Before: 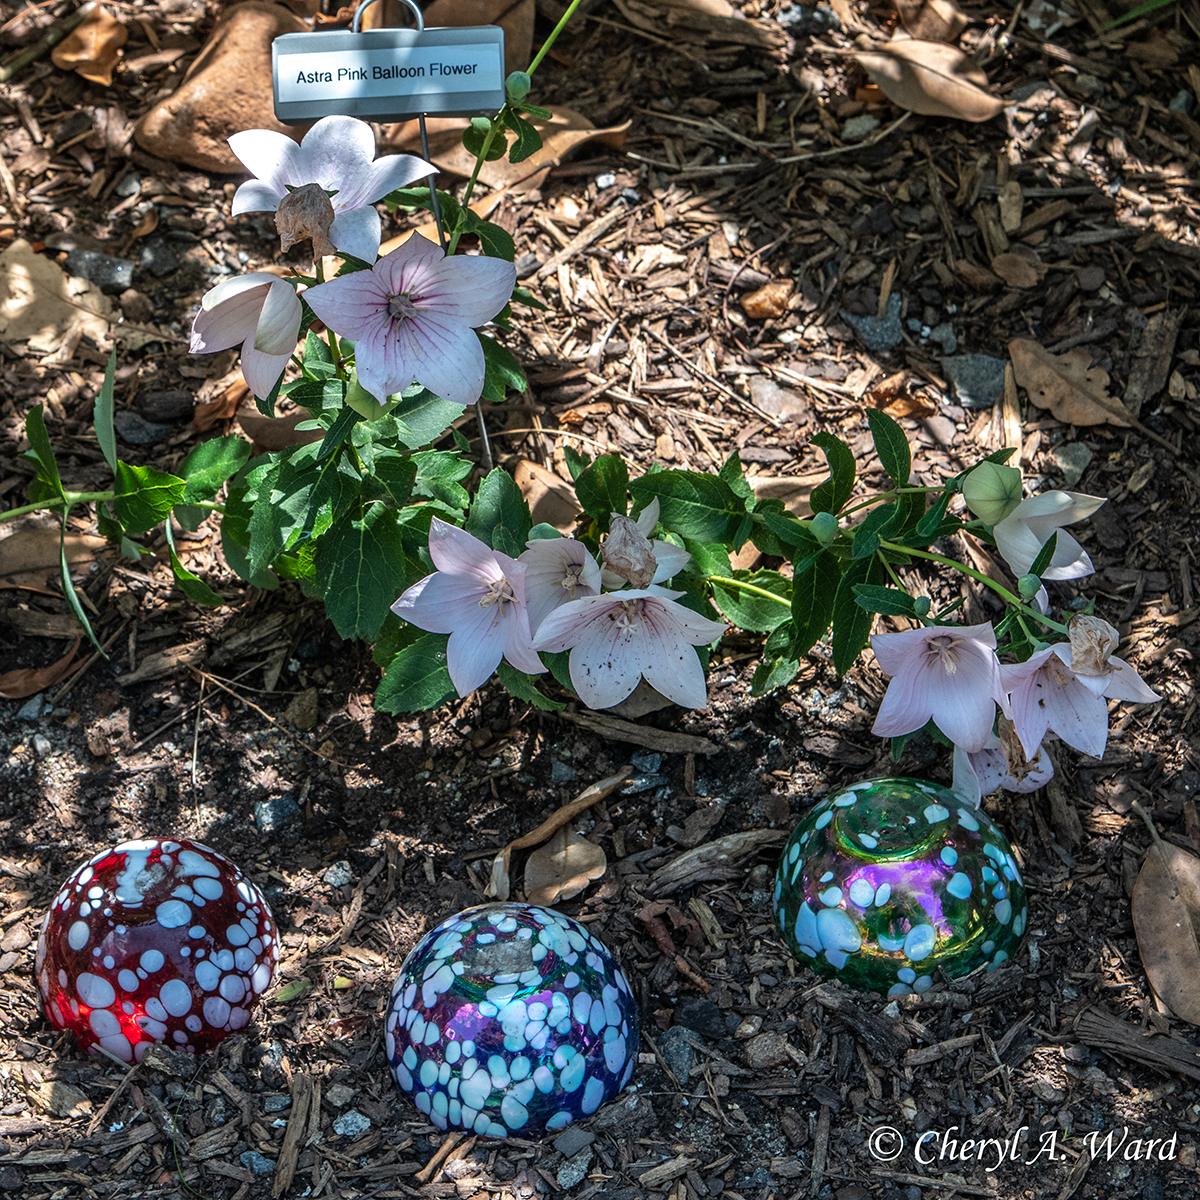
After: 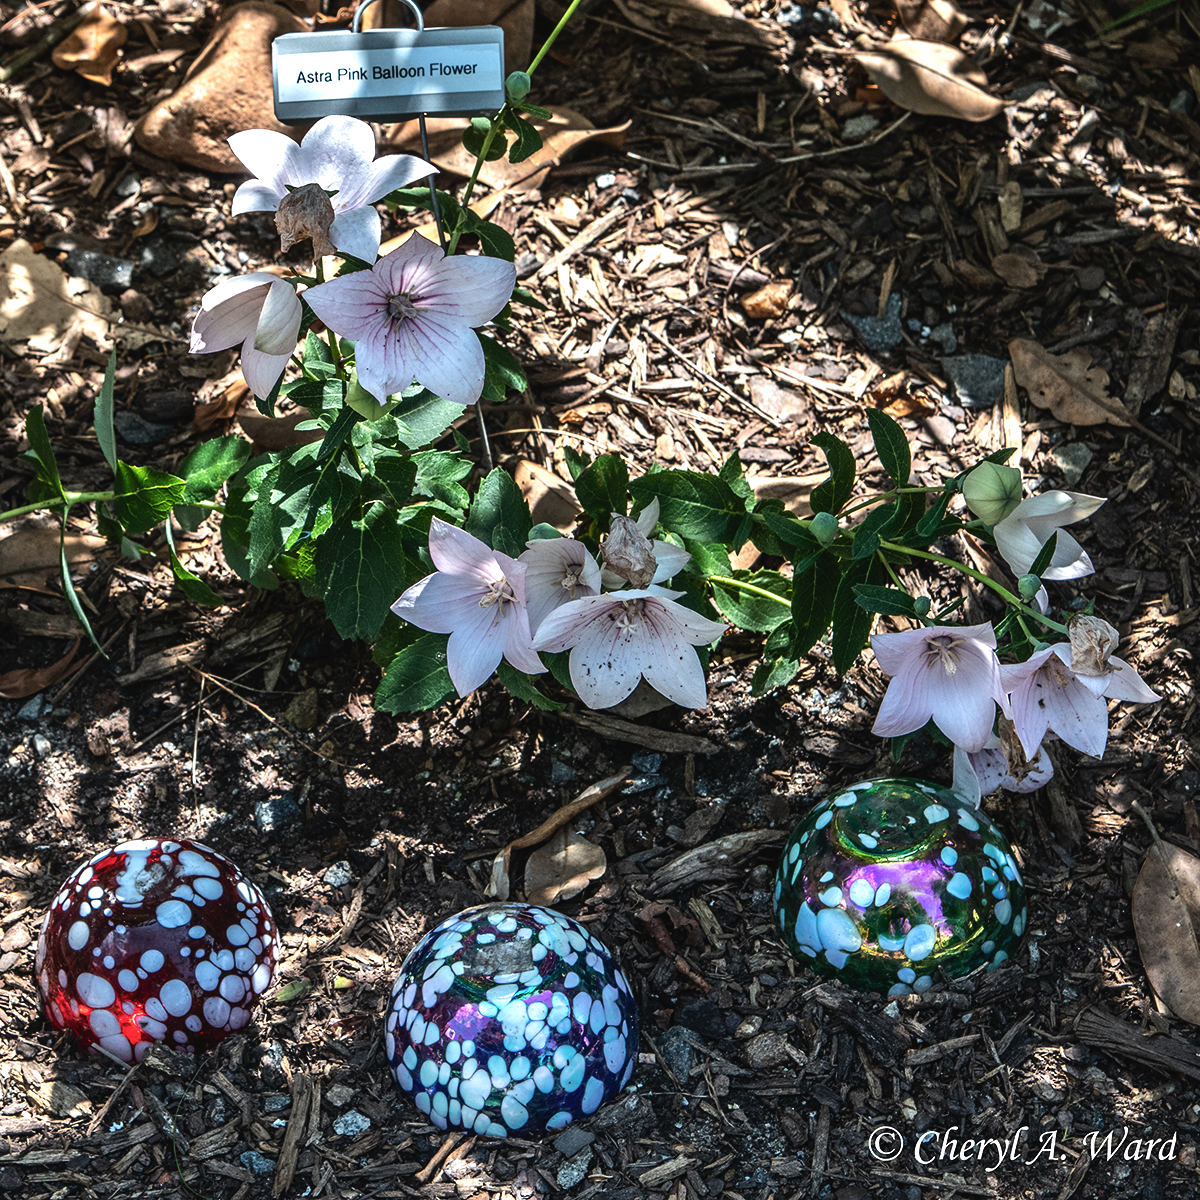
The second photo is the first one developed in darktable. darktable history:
tone equalizer: -8 EV -0.735 EV, -7 EV -0.726 EV, -6 EV -0.609 EV, -5 EV -0.374 EV, -3 EV 0.386 EV, -2 EV 0.6 EV, -1 EV 0.674 EV, +0 EV 0.746 EV, edges refinement/feathering 500, mask exposure compensation -1.57 EV, preserve details no
contrast brightness saturation: contrast -0.073, brightness -0.043, saturation -0.112
